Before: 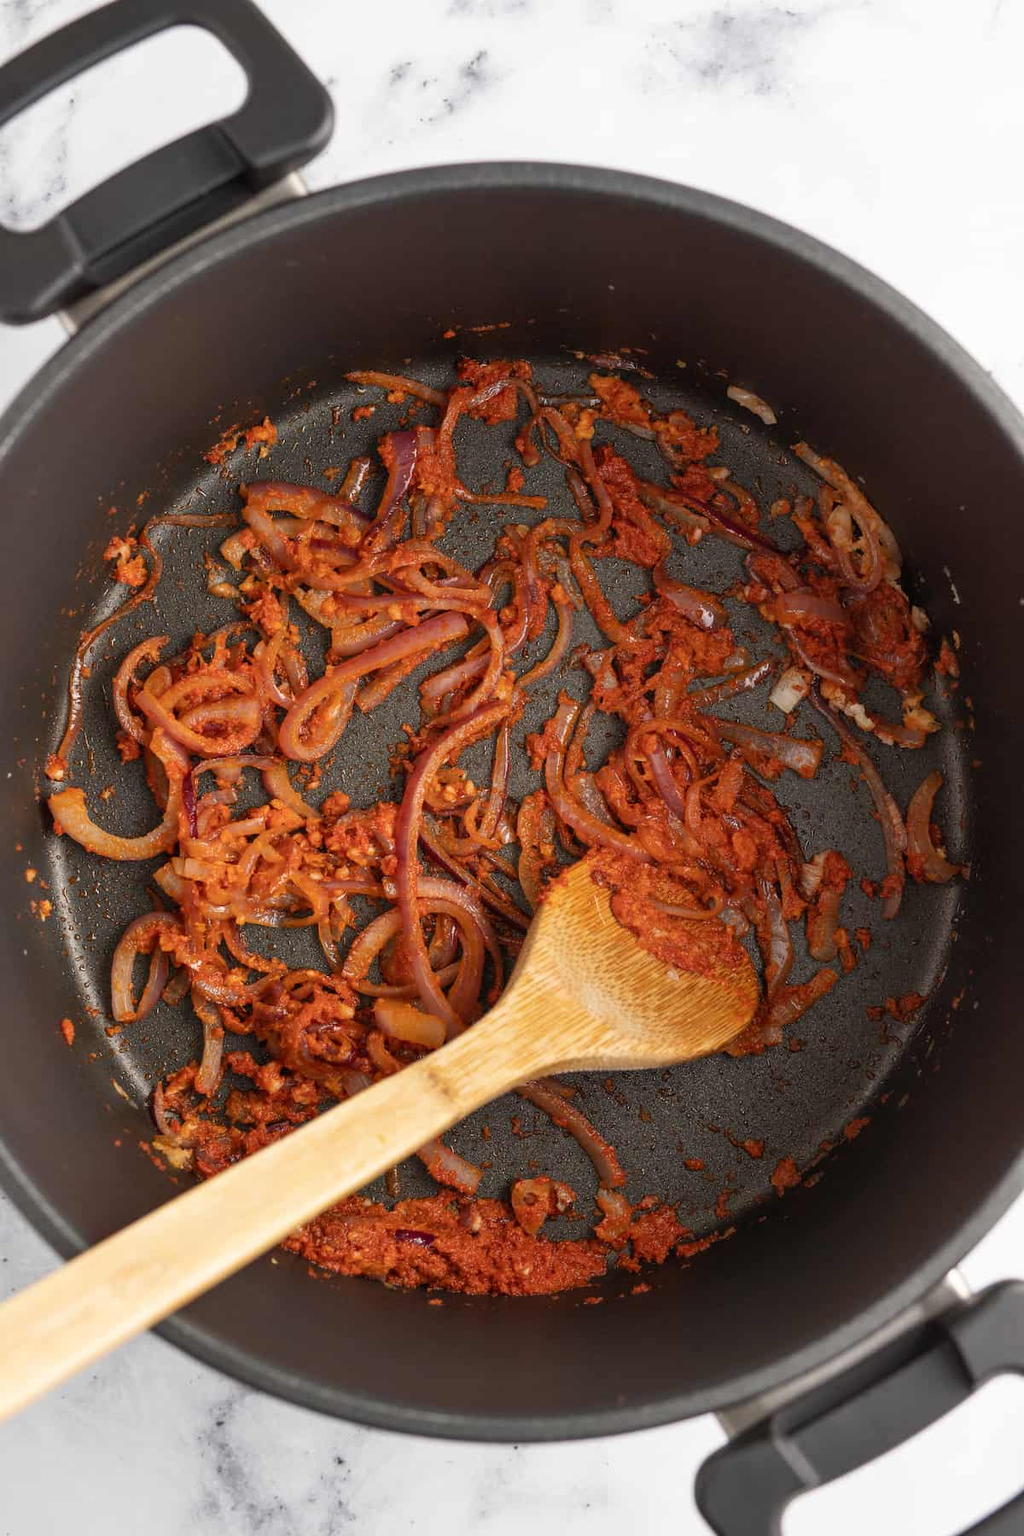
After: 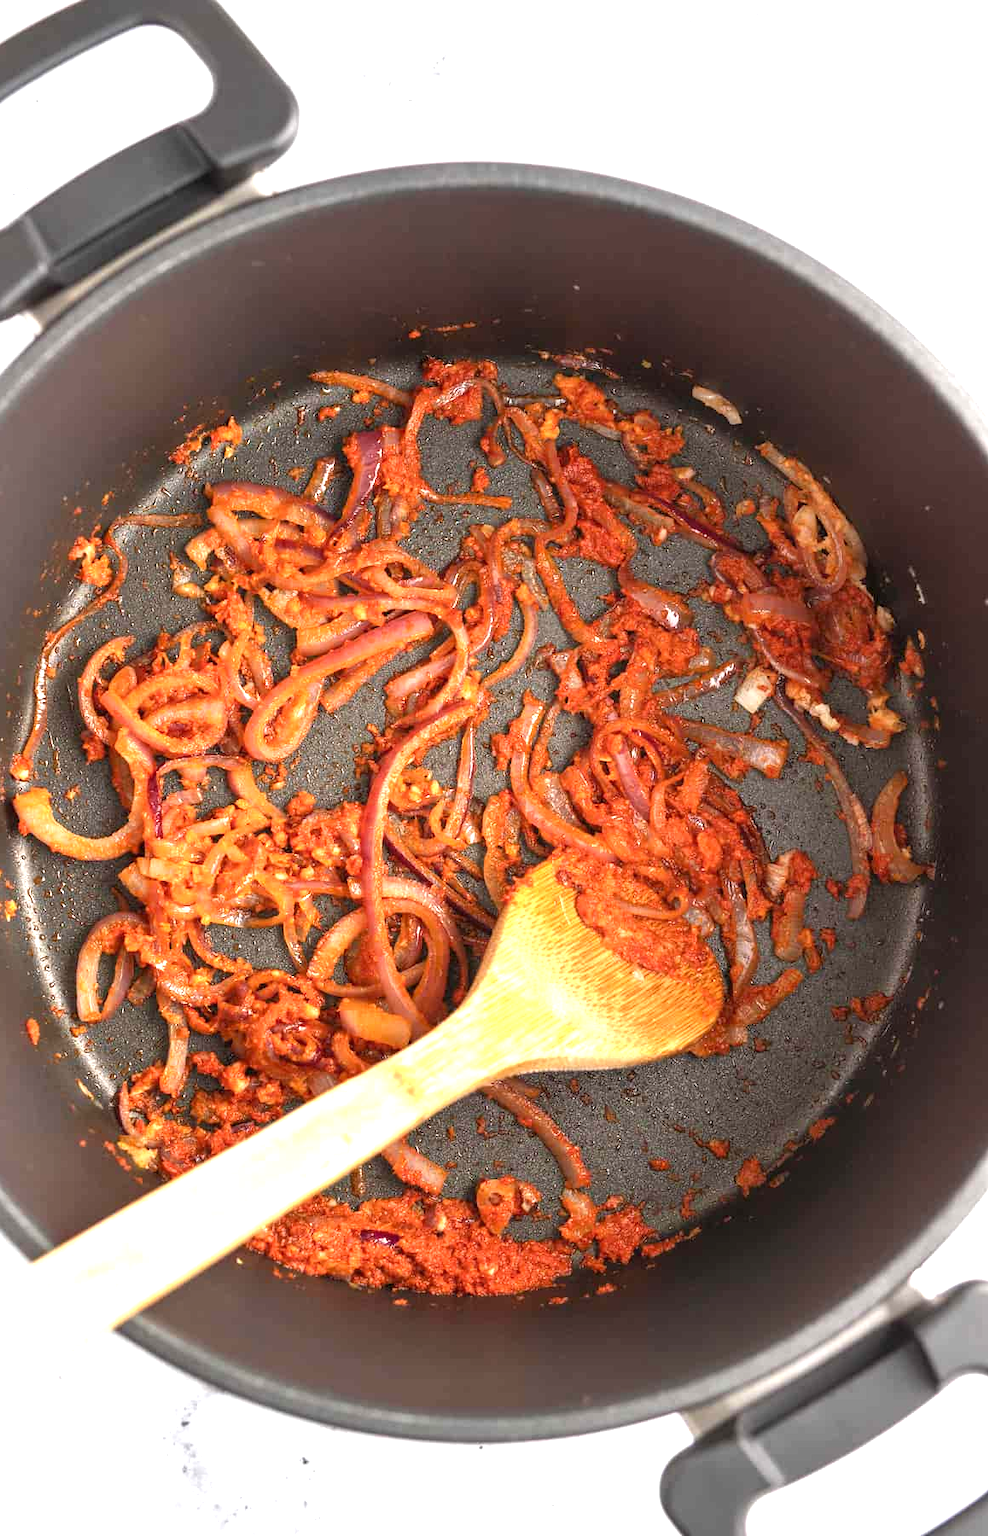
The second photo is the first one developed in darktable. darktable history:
exposure: black level correction 0, exposure 1.294 EV, compensate highlight preservation false
tone equalizer: smoothing diameter 2.02%, edges refinement/feathering 24.35, mask exposure compensation -1.57 EV, filter diffusion 5
crop and rotate: left 3.457%
